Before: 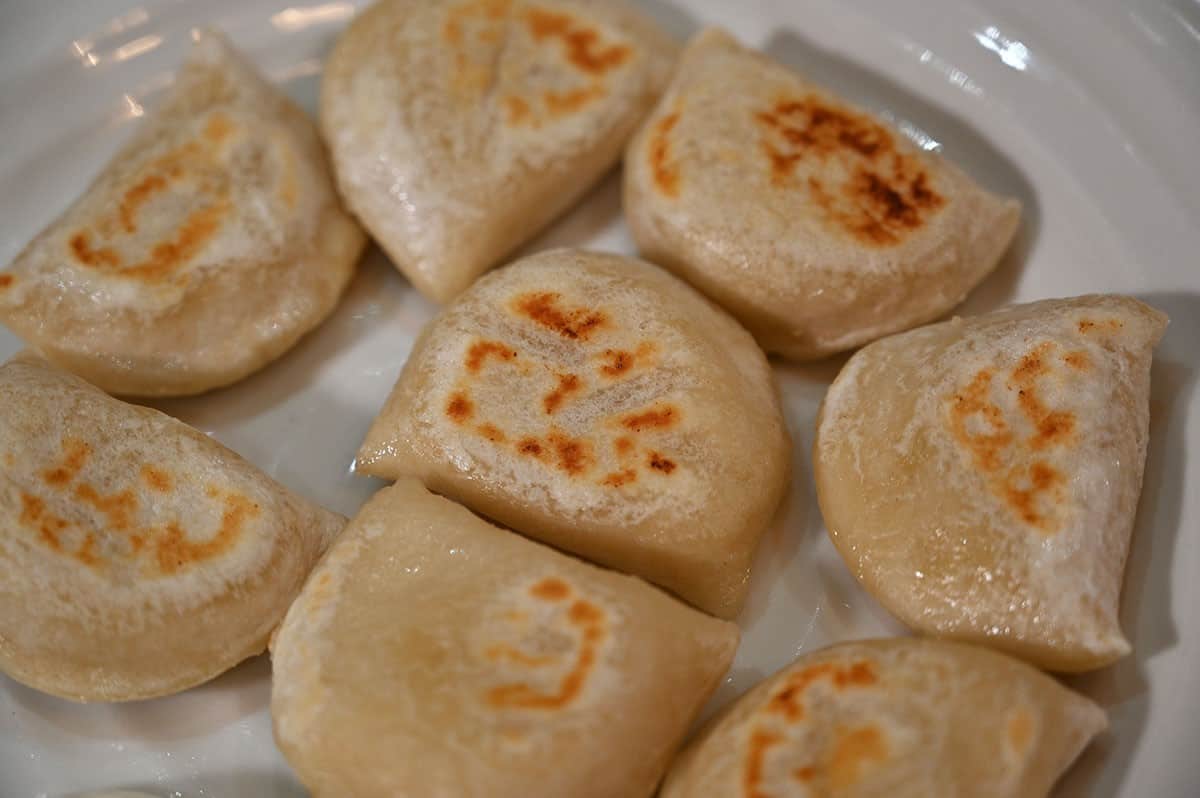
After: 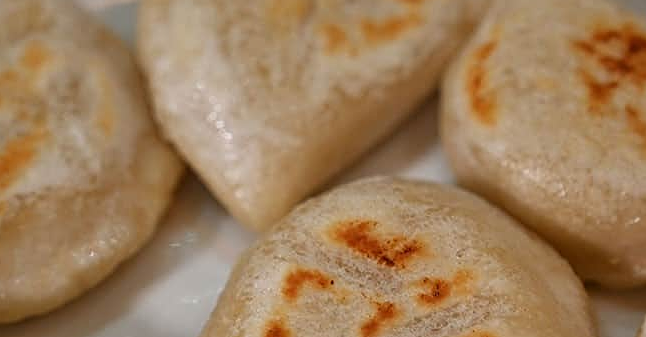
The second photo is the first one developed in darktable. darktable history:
sharpen: on, module defaults
crop: left 15.306%, top 9.065%, right 30.789%, bottom 48.638%
tone equalizer: on, module defaults
bloom: on, module defaults
